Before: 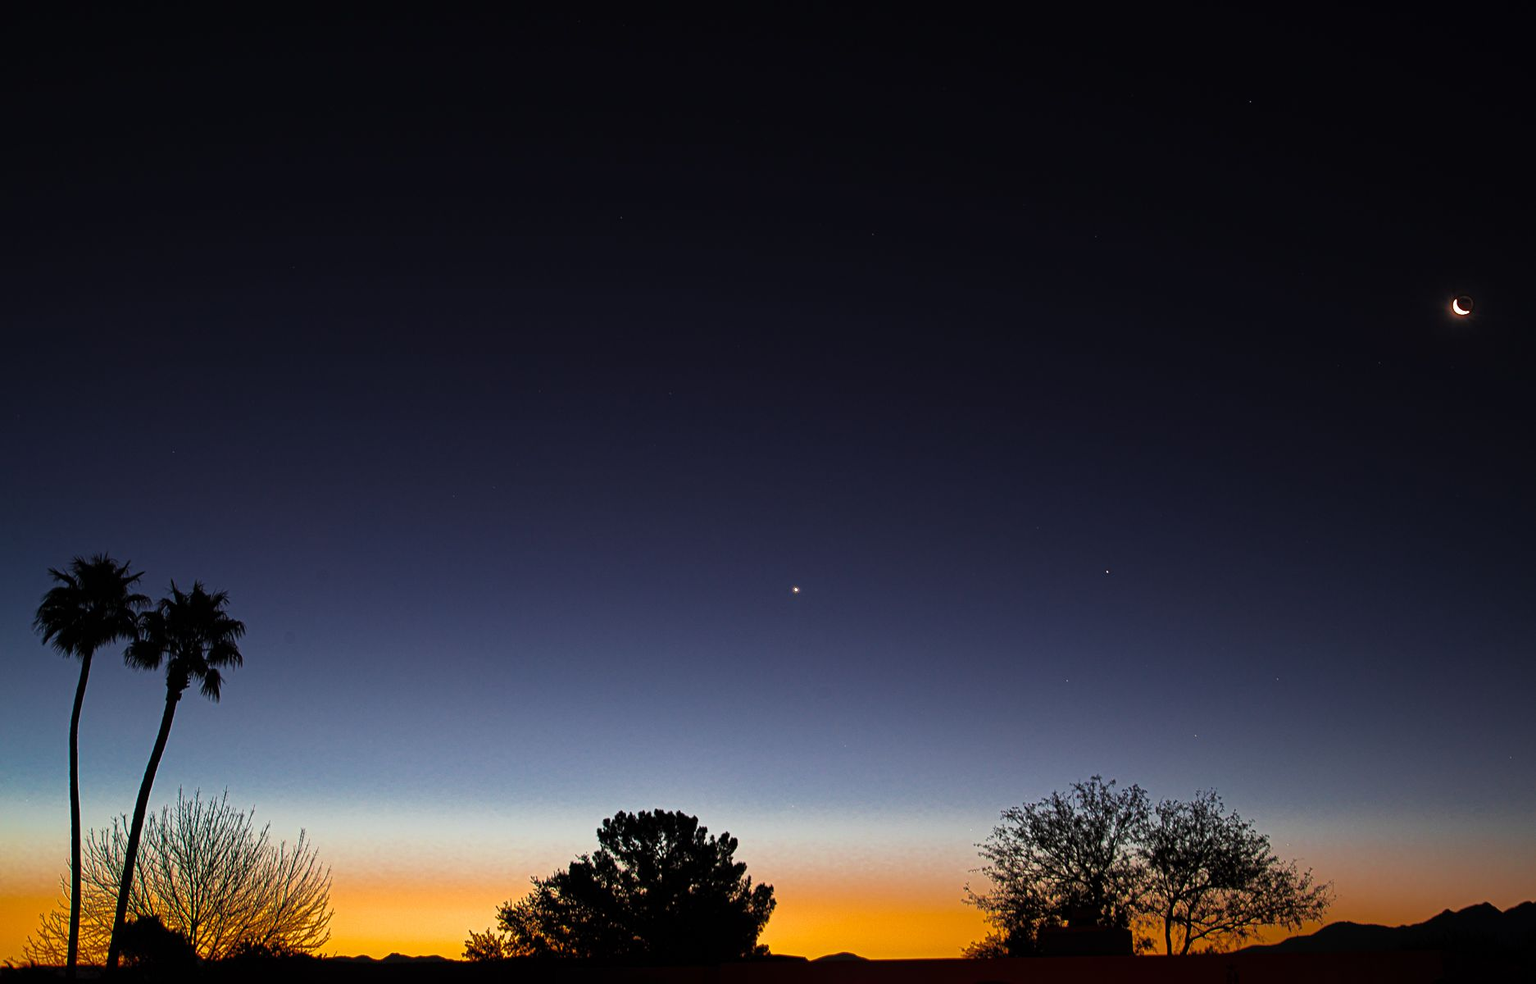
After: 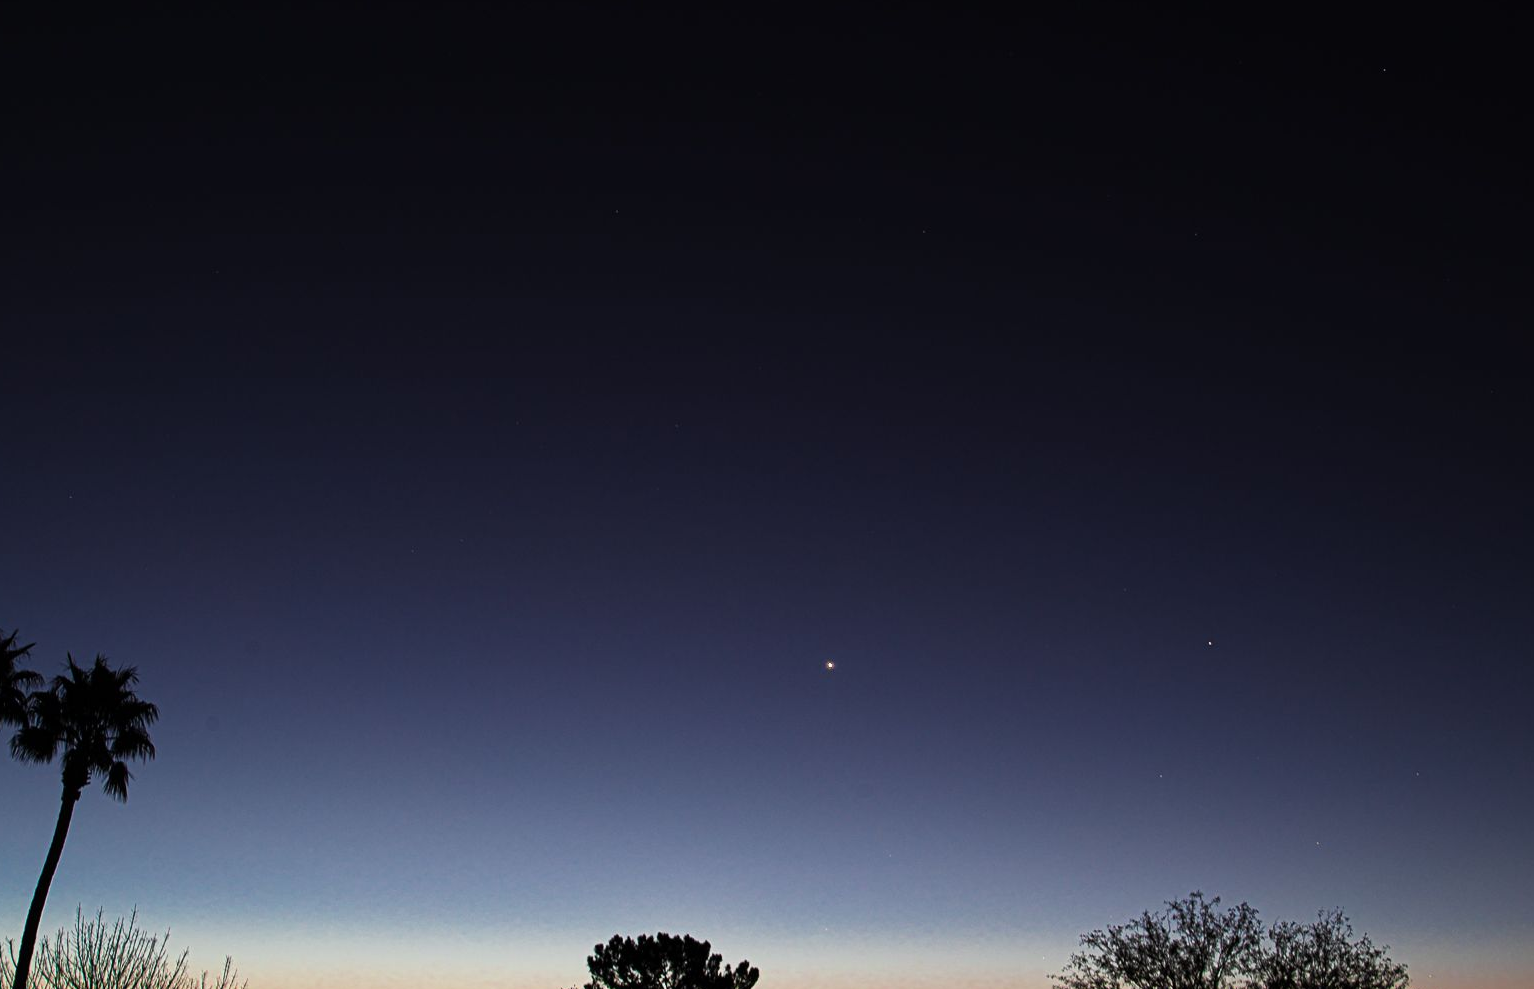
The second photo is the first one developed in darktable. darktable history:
crop and rotate: left 7.545%, top 4.582%, right 10.598%, bottom 12.982%
